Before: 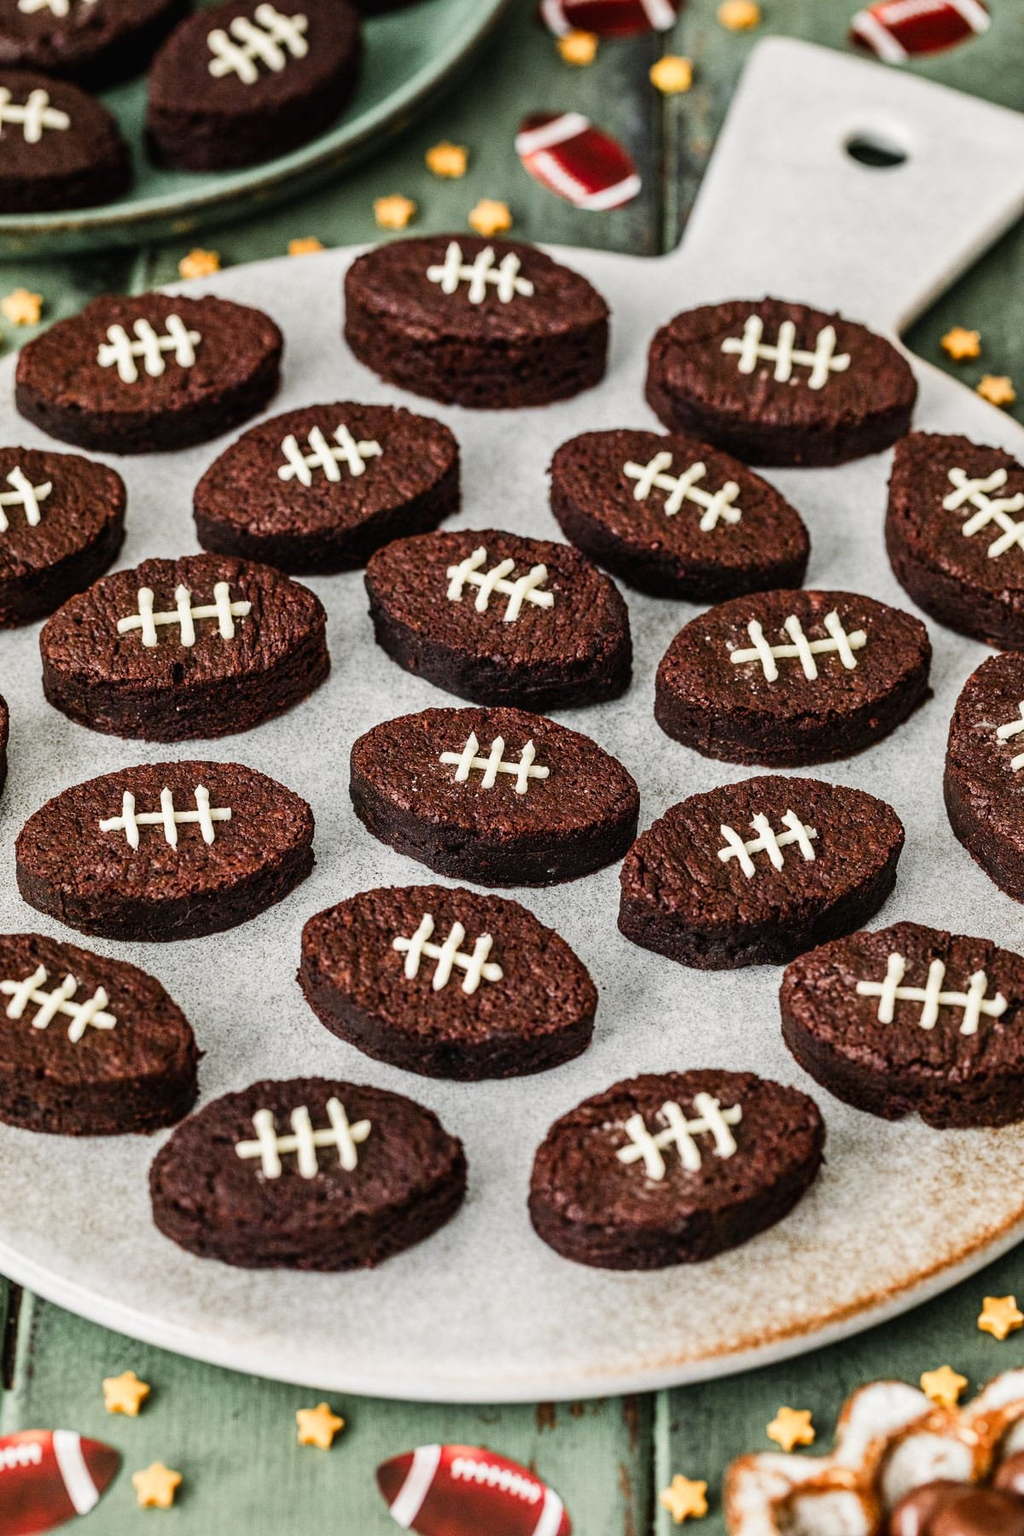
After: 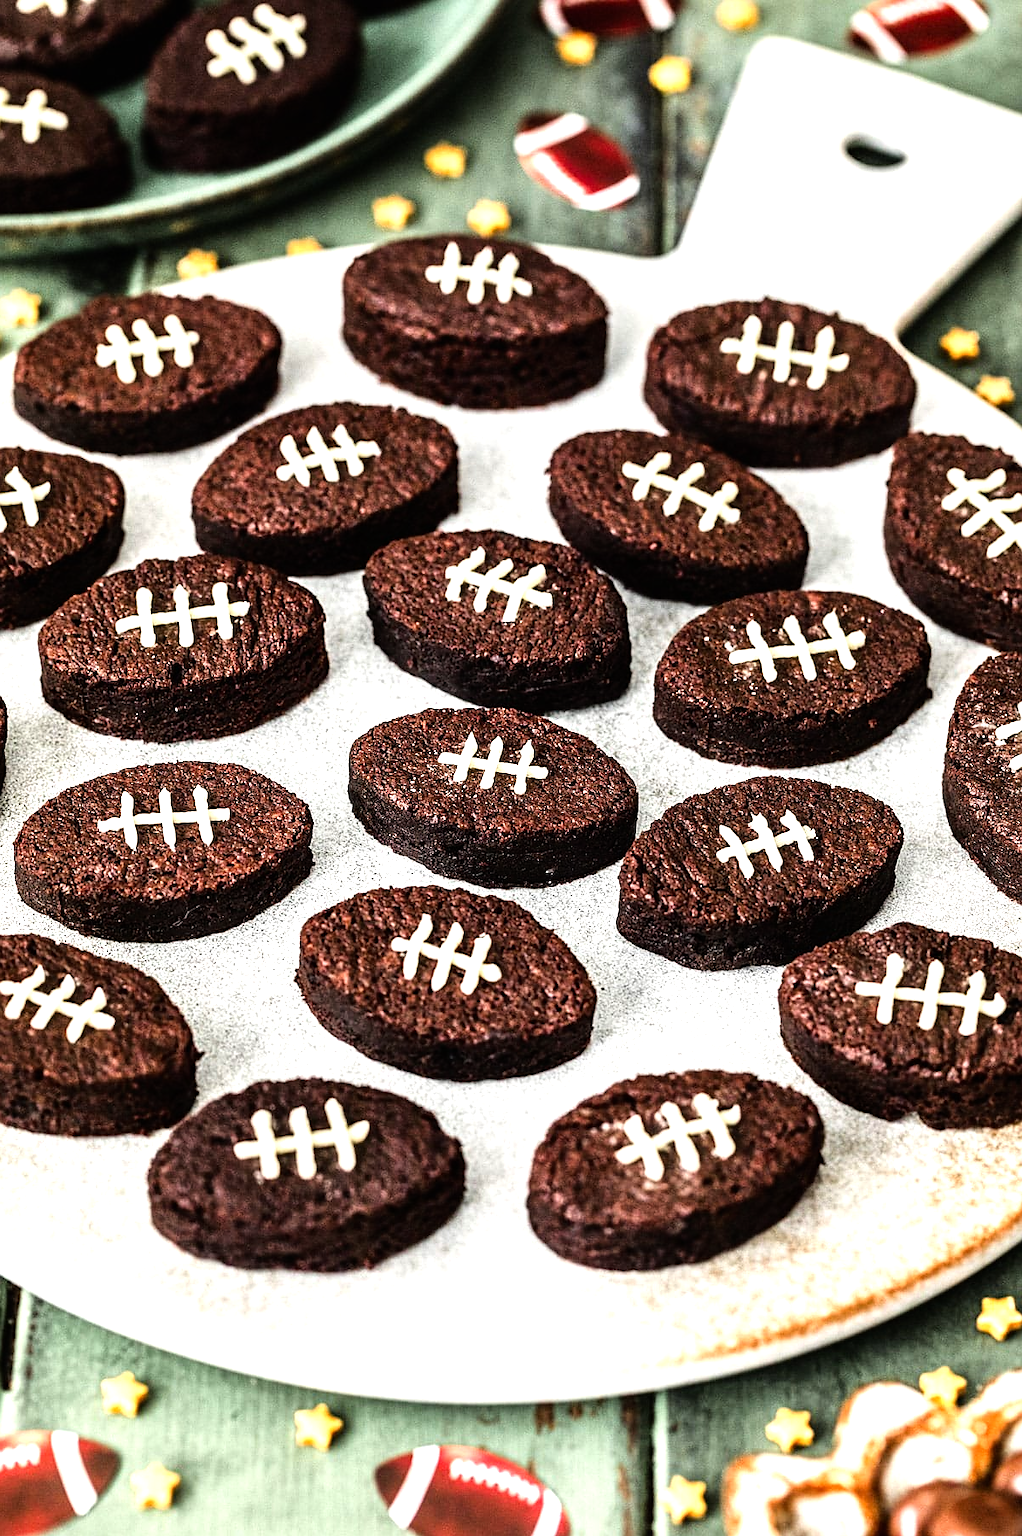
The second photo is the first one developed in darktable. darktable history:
sharpen: radius 0.981, amount 0.609
crop and rotate: left 0.198%, bottom 0.011%
tone equalizer: -8 EV -1.08 EV, -7 EV -1.01 EV, -6 EV -0.834 EV, -5 EV -0.589 EV, -3 EV 0.563 EV, -2 EV 0.896 EV, -1 EV 1.01 EV, +0 EV 1.06 EV, mask exposure compensation -0.505 EV
